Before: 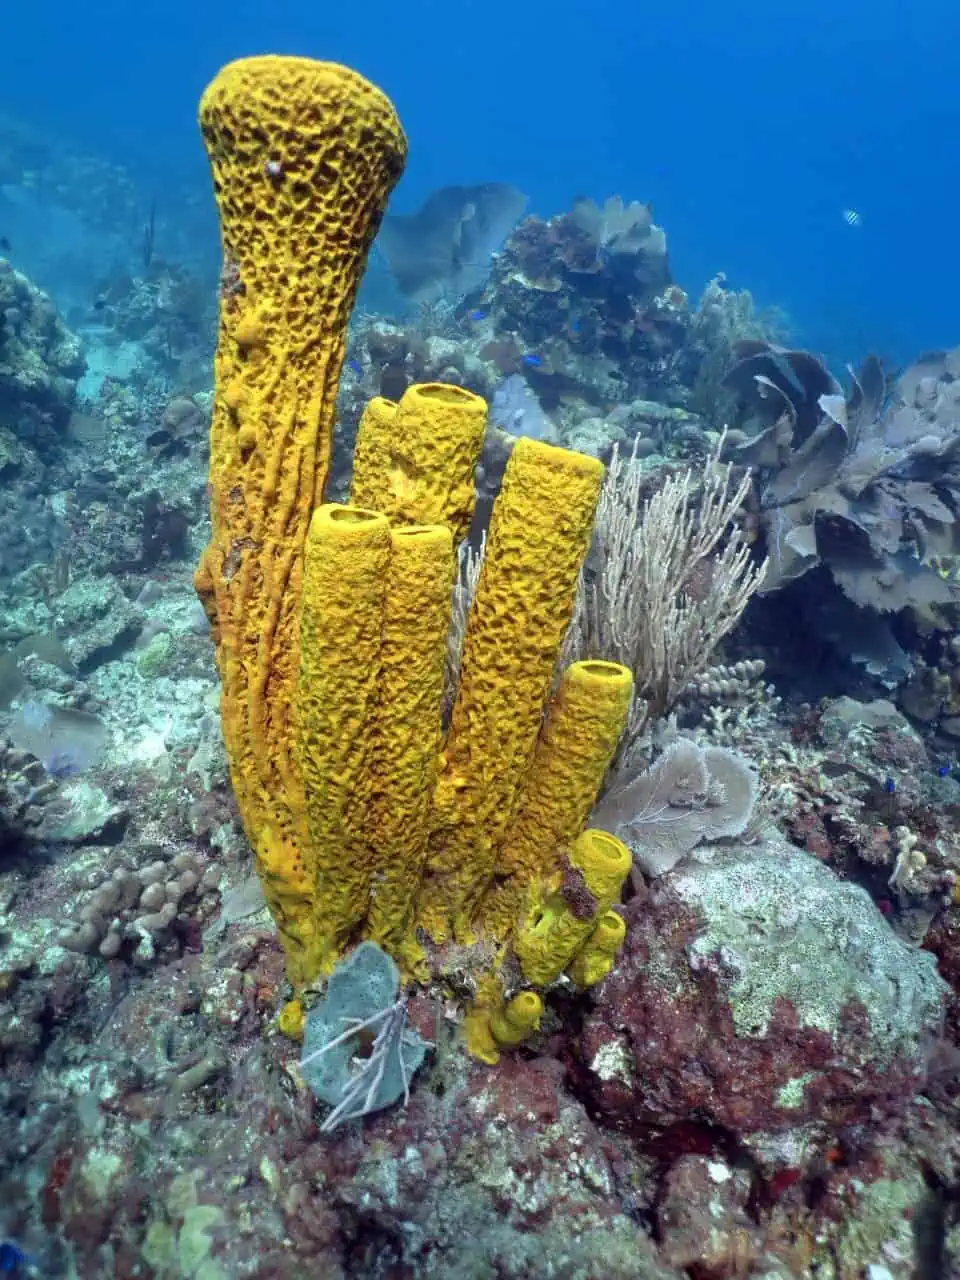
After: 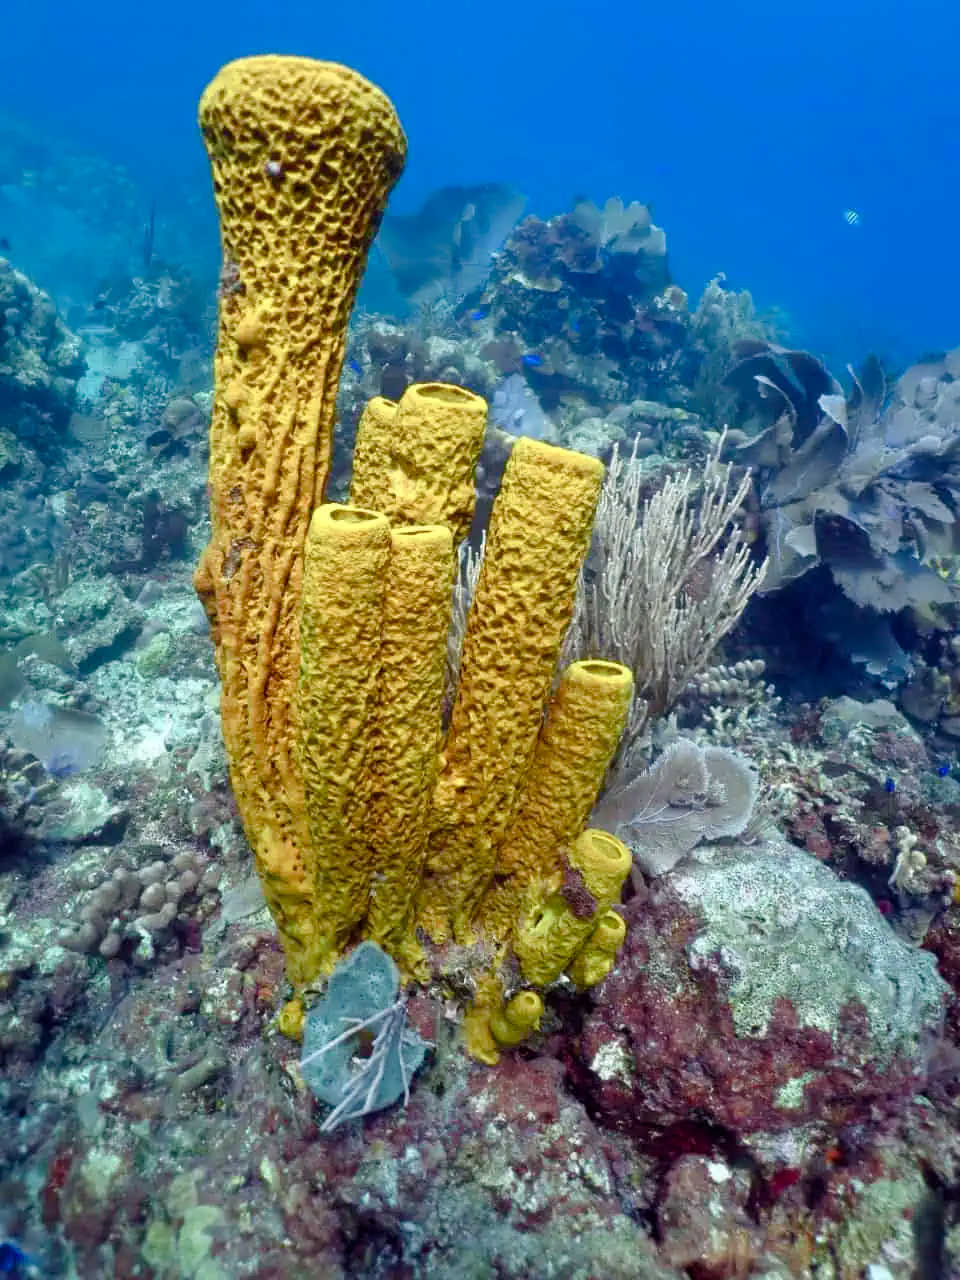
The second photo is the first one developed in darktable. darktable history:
color balance rgb: perceptual saturation grading › global saturation 20%, perceptual saturation grading › highlights -49.203%, perceptual saturation grading › shadows 25.374%, global vibrance 25.198%
shadows and highlights: soften with gaussian
